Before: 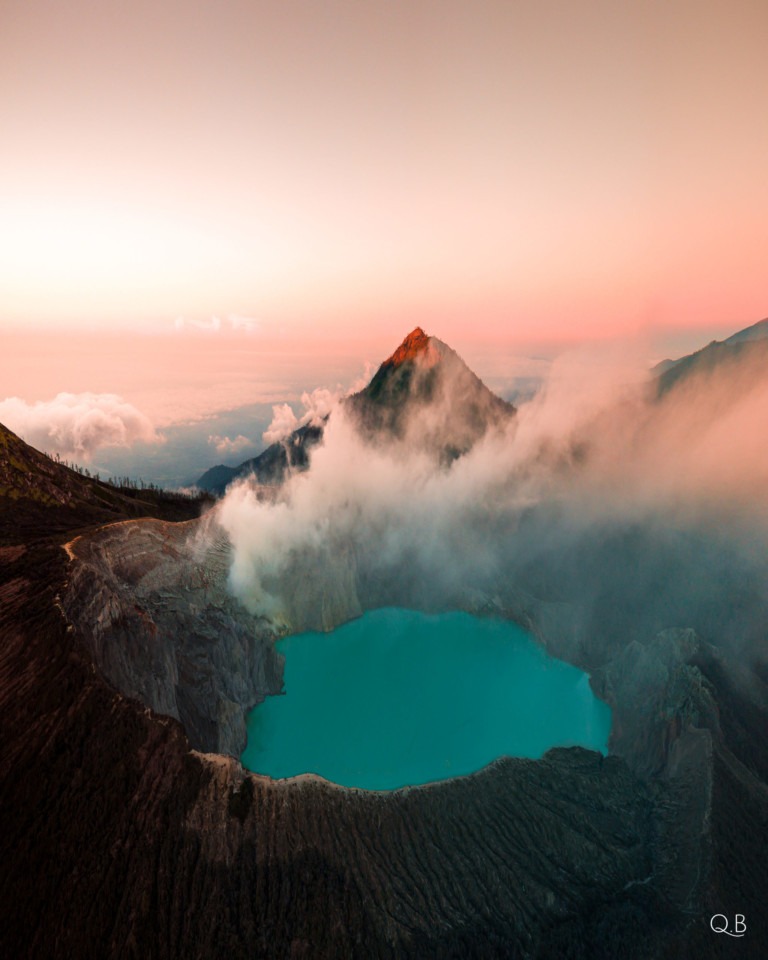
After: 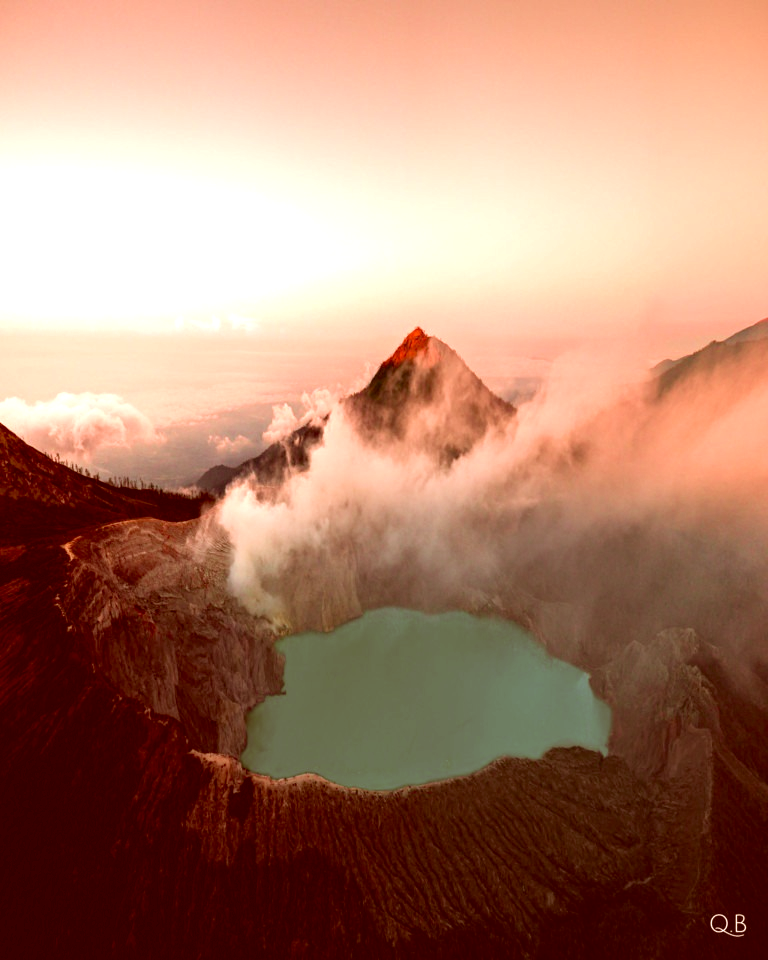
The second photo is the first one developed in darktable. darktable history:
color correction: highlights a* 9.03, highlights b* 8.71, shadows a* 40, shadows b* 40, saturation 0.8
exposure: exposure 0.556 EV, compensate highlight preservation false
haze removal: compatibility mode true, adaptive false
velvia: strength 17%
